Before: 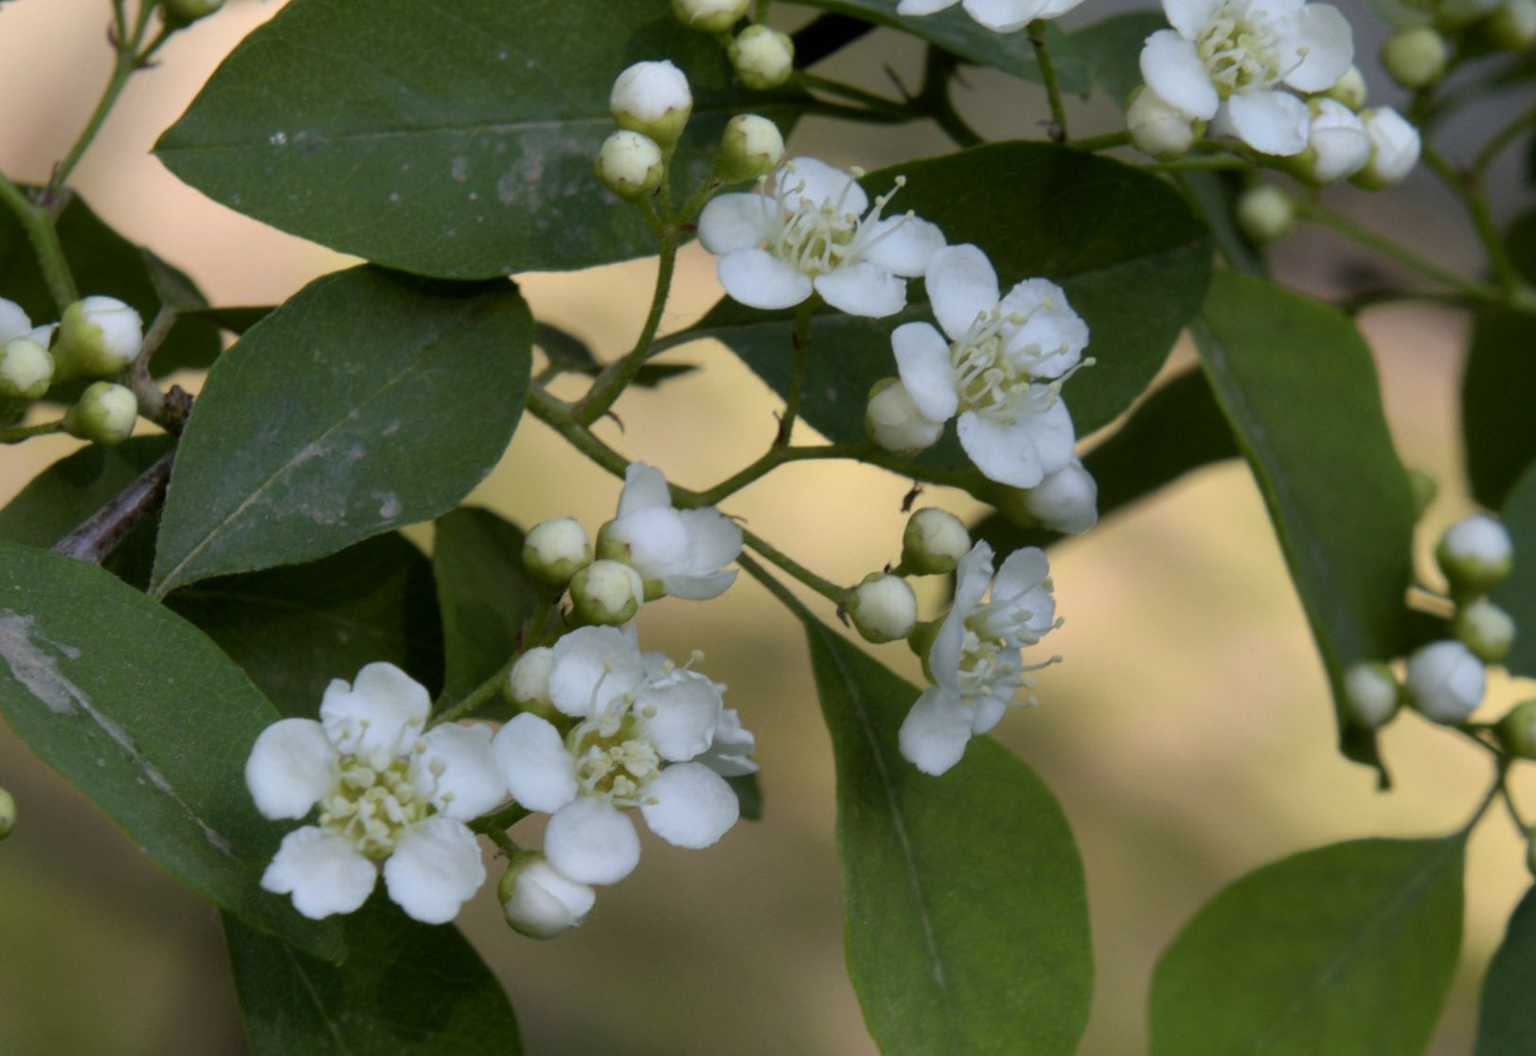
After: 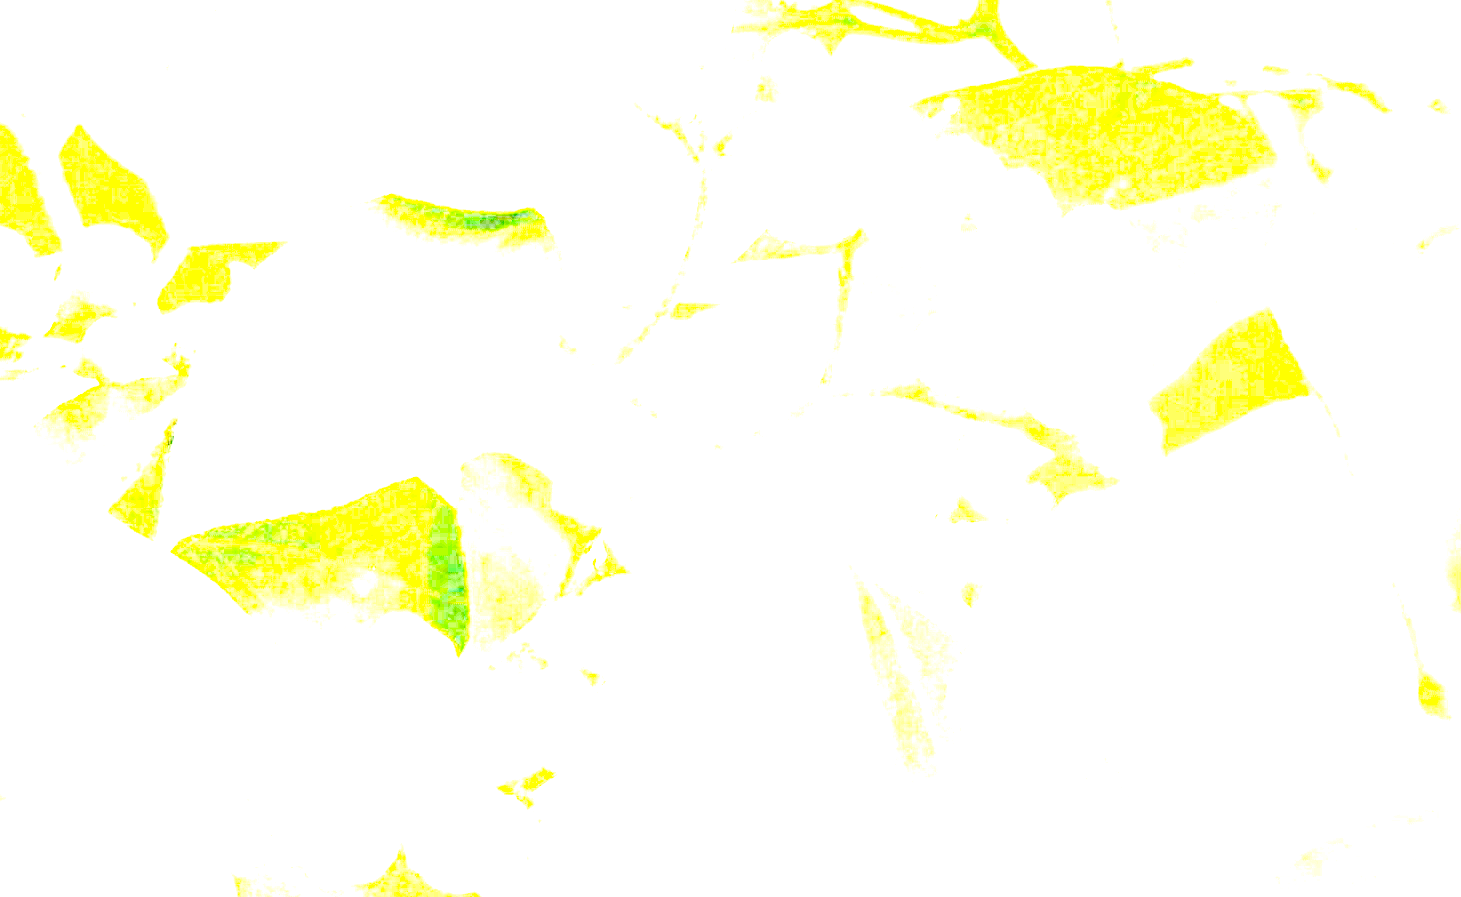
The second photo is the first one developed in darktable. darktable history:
color correction: highlights a* 4.36, highlights b* 4.93, shadows a* -8.07, shadows b* 5.02
exposure: exposure 7.974 EV, compensate highlight preservation false
crop: top 7.549%, right 9.891%, bottom 11.955%
contrast equalizer: octaves 7, y [[0.5, 0.488, 0.462, 0.461, 0.491, 0.5], [0.5 ×6], [0.5 ×6], [0 ×6], [0 ×6]]
